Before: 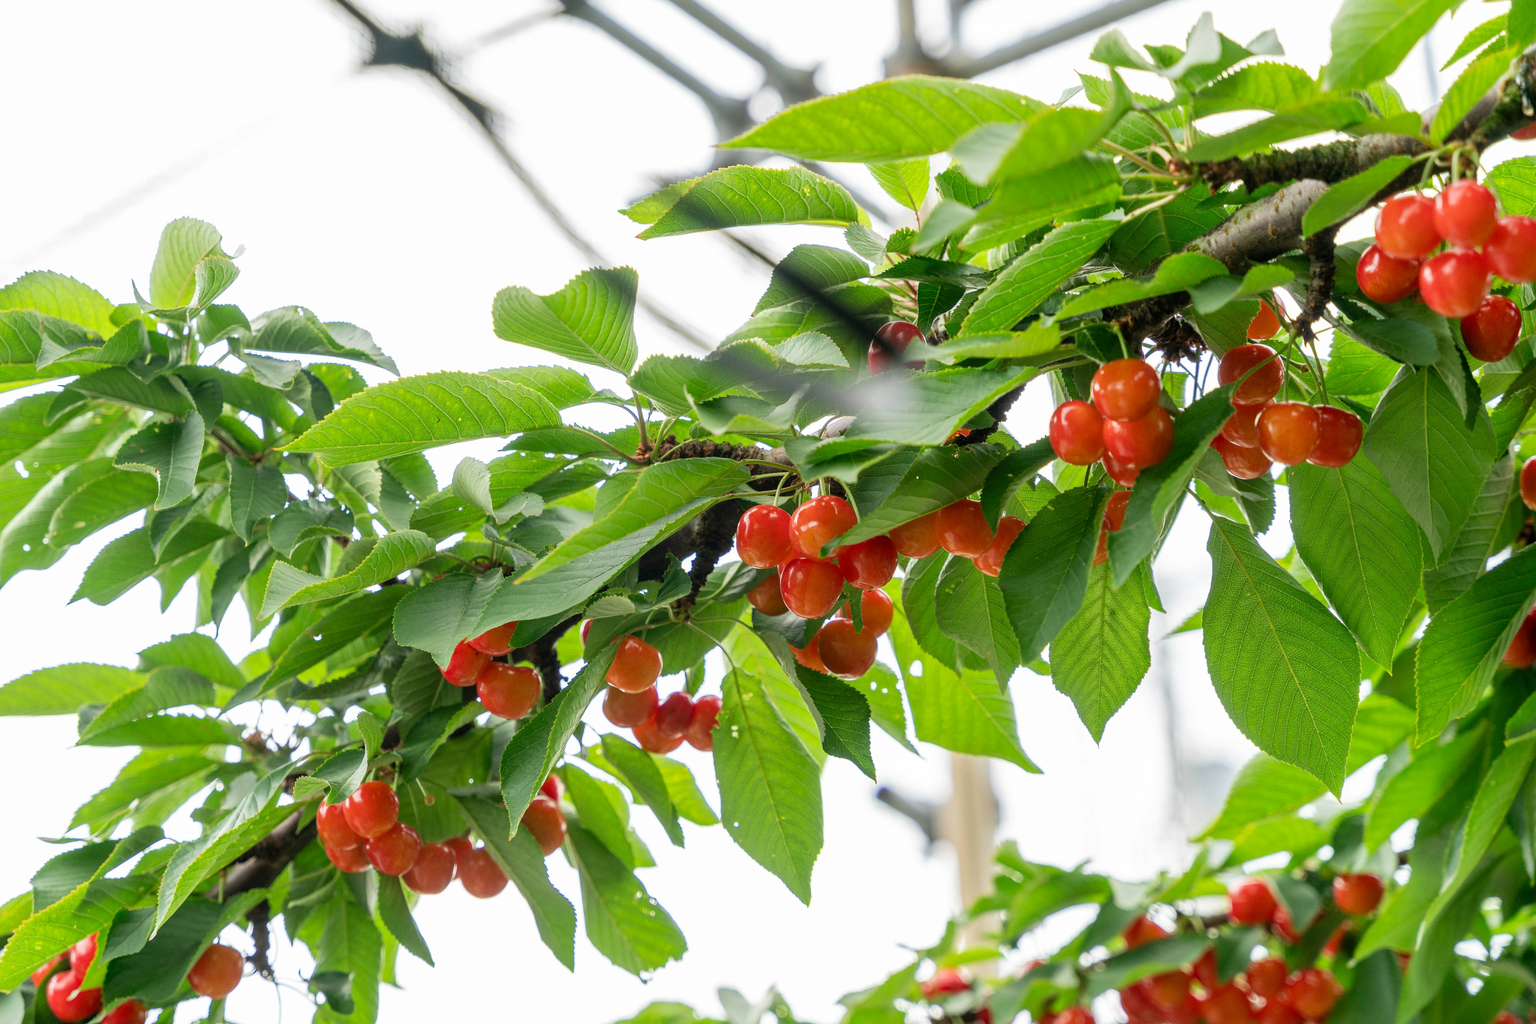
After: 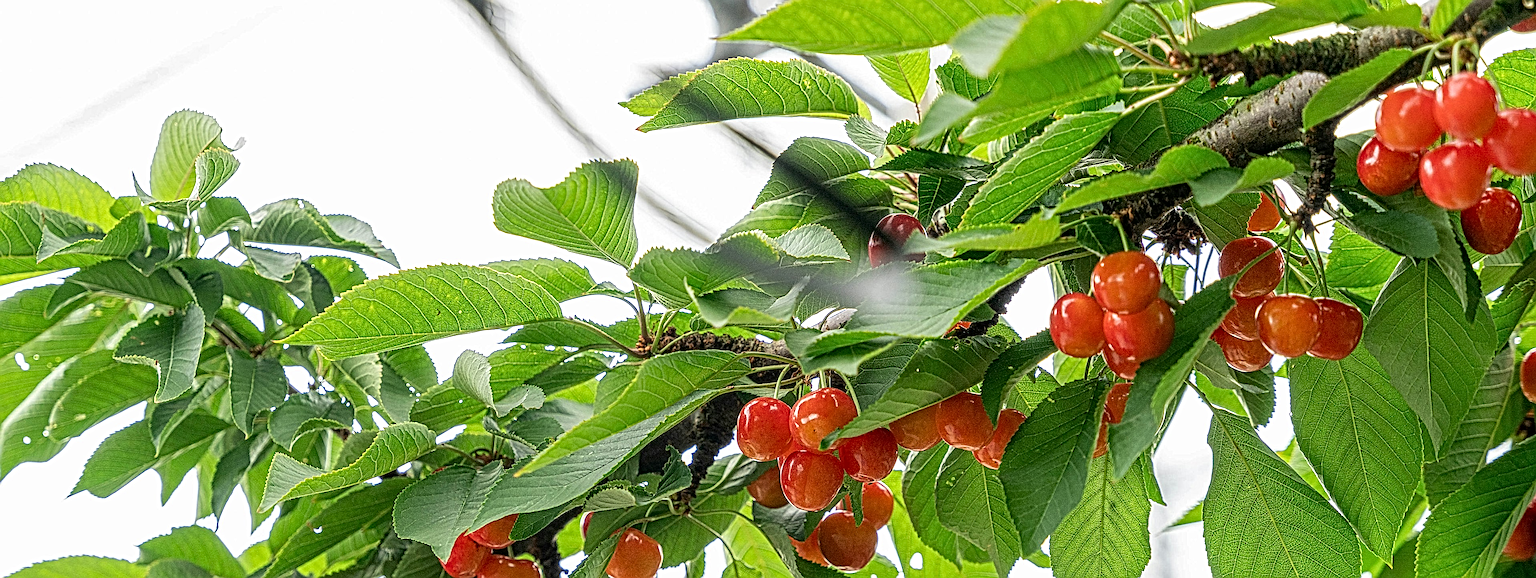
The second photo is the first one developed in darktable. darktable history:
local contrast: mode bilateral grid, contrast 19, coarseness 4, detail 298%, midtone range 0.2
crop and rotate: top 10.545%, bottom 32.973%
sharpen: on, module defaults
